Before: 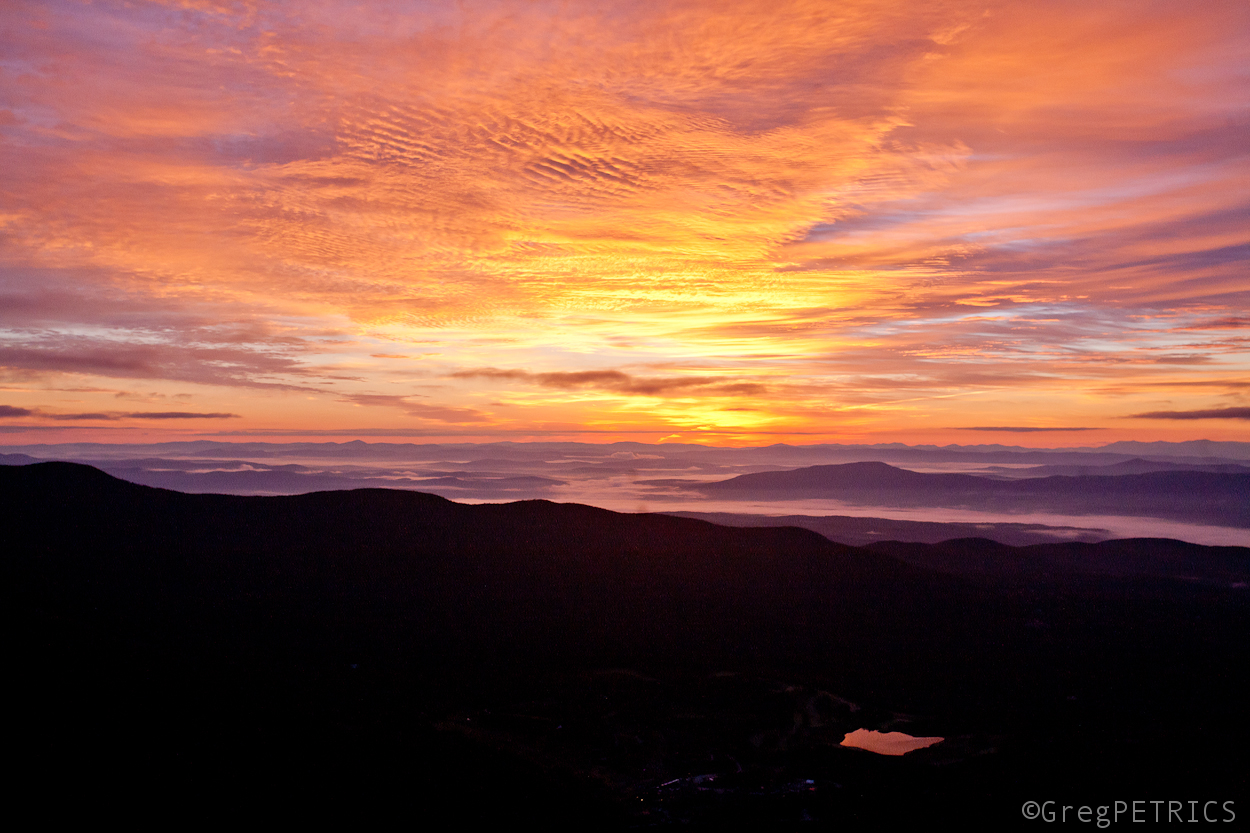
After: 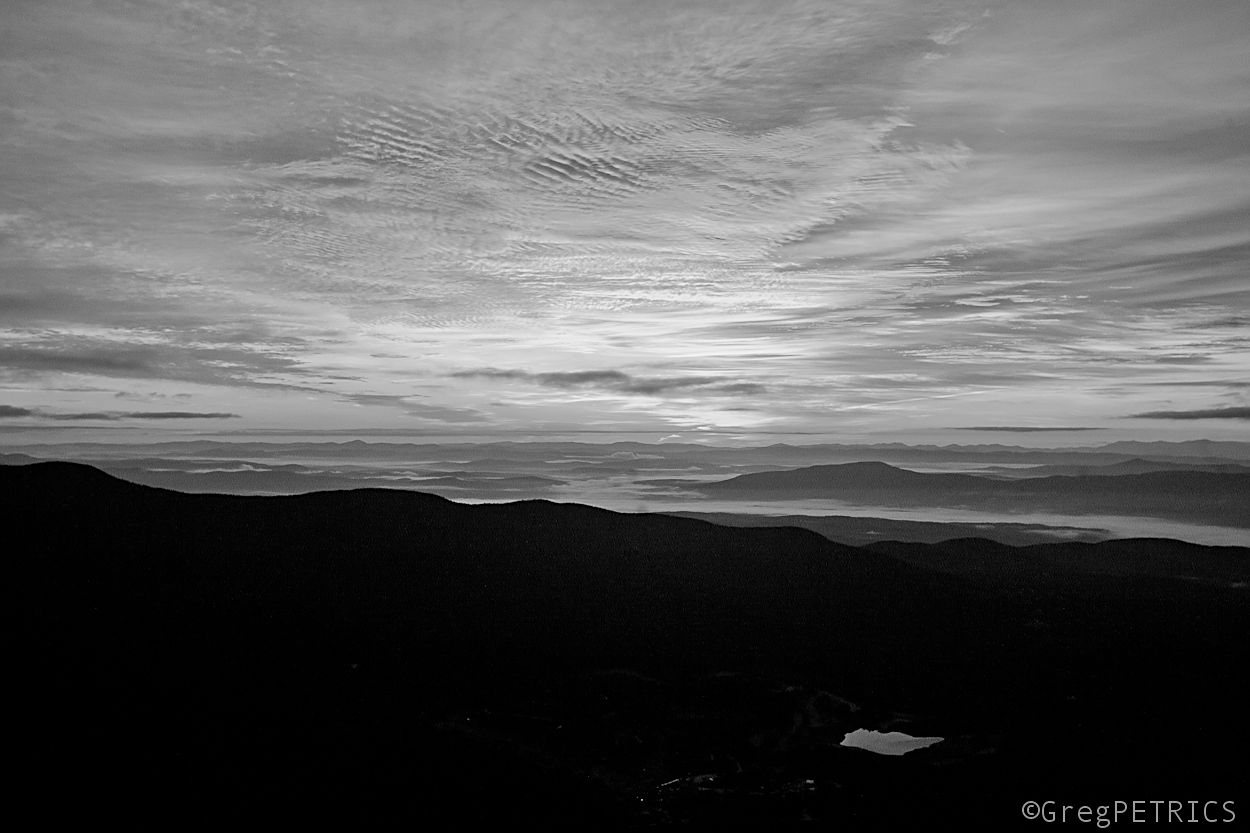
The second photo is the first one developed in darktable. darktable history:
sharpen: on, module defaults
color calibration: output gray [0.267, 0.423, 0.261, 0], illuminant same as pipeline (D50), adaptation none (bypass)
